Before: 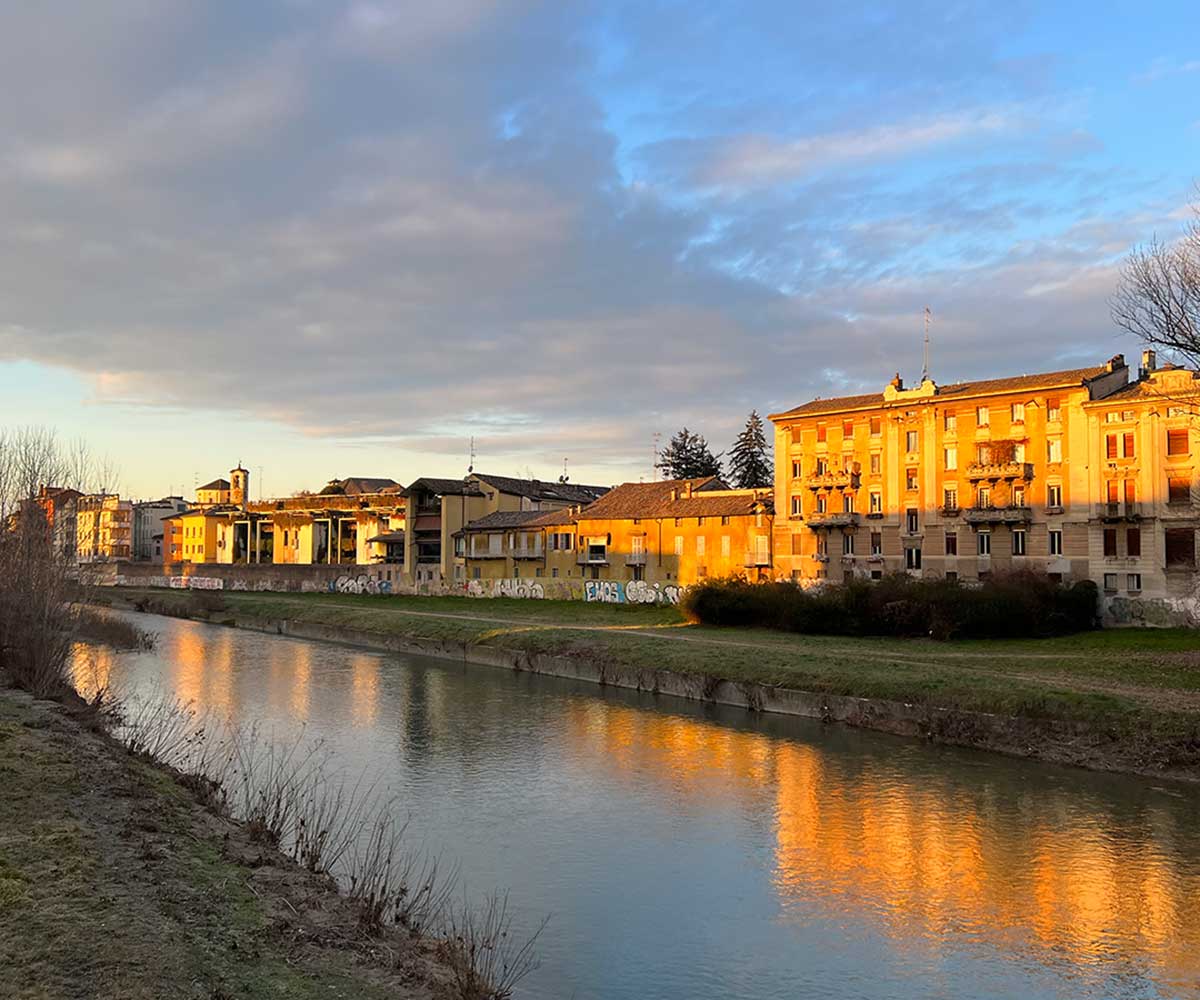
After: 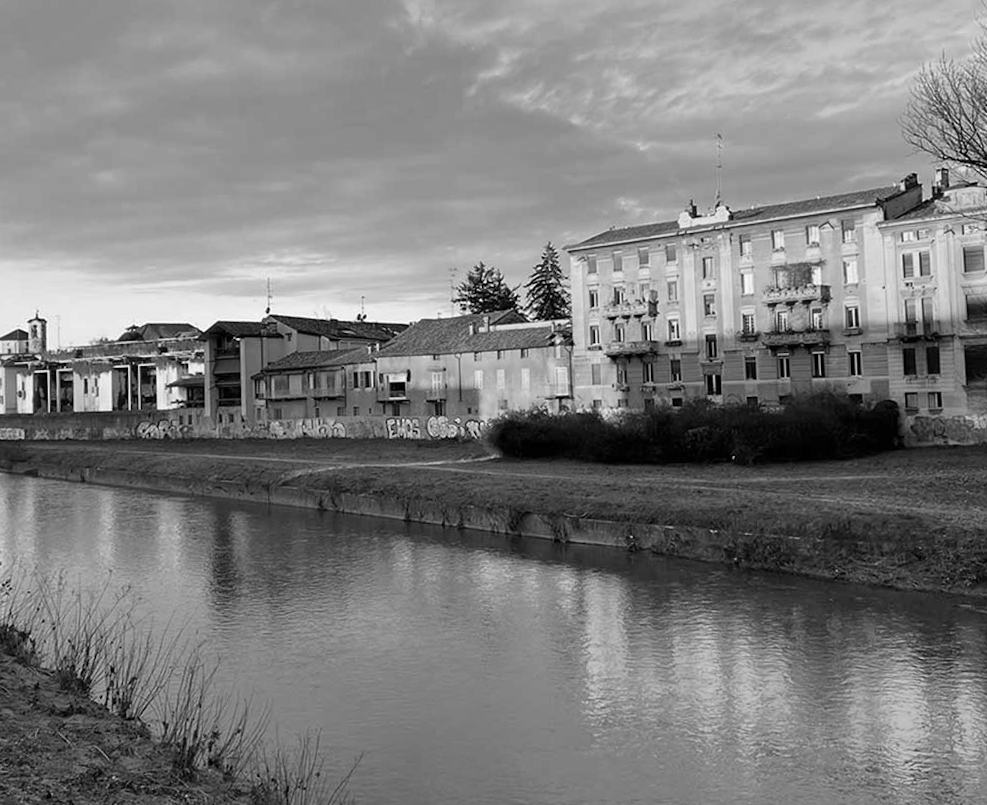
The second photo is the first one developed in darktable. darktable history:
rotate and perspective: rotation -2°, crop left 0.022, crop right 0.978, crop top 0.049, crop bottom 0.951
crop: left 16.315%, top 14.246%
shadows and highlights: highlights color adjustment 0%, low approximation 0.01, soften with gaussian
contrast brightness saturation: saturation -1
